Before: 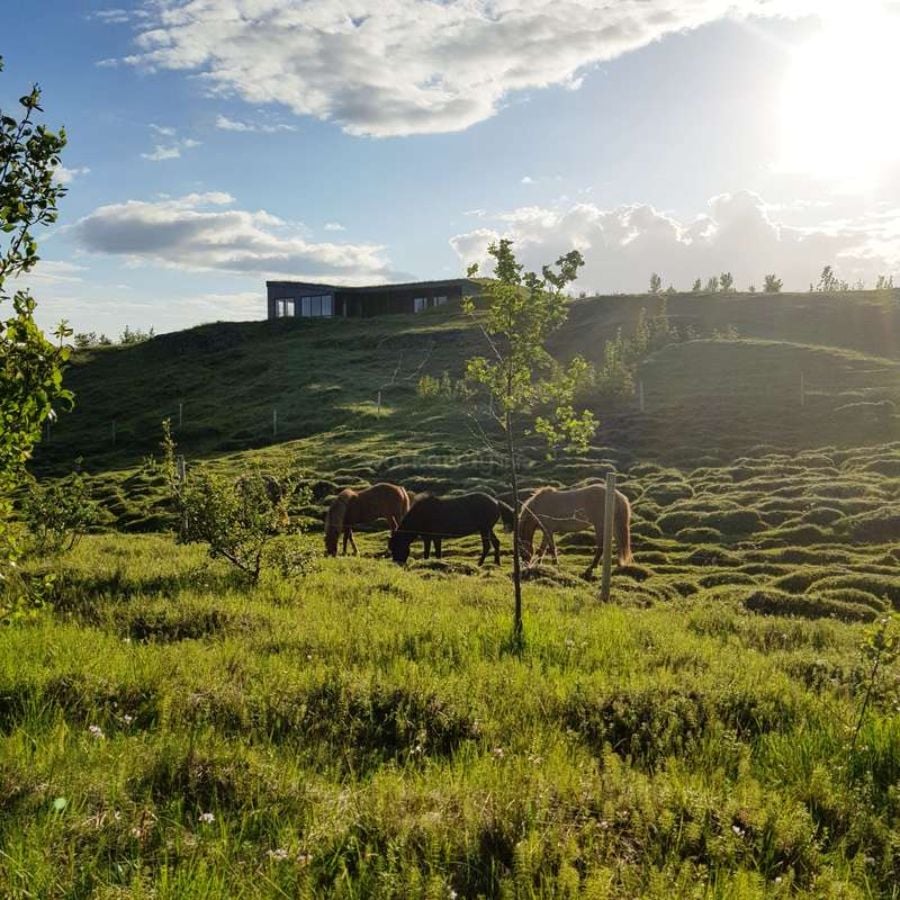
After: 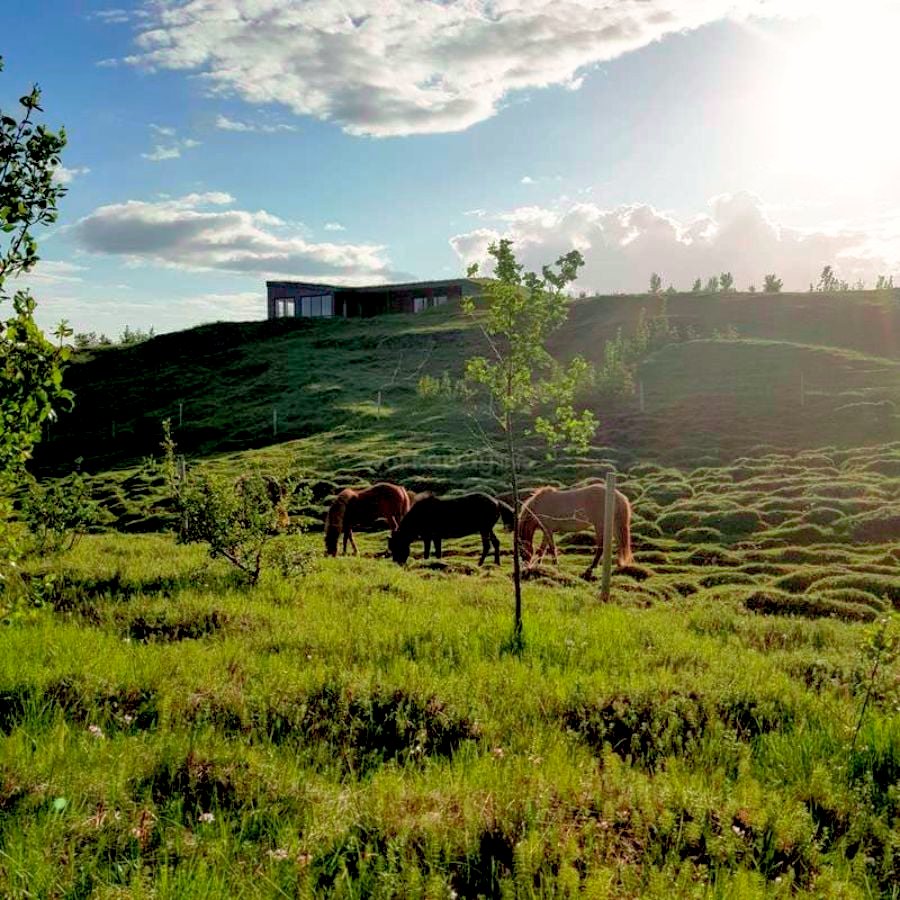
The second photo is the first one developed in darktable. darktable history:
tone curve: curves: ch0 [(0, 0) (0.045, 0.074) (0.883, 0.858) (1, 1)]; ch1 [(0, 0) (0.149, 0.074) (0.379, 0.327) (0.427, 0.401) (0.489, 0.479) (0.505, 0.515) (0.537, 0.573) (0.563, 0.599) (1, 1)]; ch2 [(0, 0) (0.307, 0.298) (0.388, 0.375) (0.443, 0.456) (0.485, 0.492) (1, 1)], color space Lab, independent channels, preserve colors none
base curve: curves: ch0 [(0.017, 0) (0.425, 0.441) (0.844, 0.933) (1, 1)], exposure shift 0.01, preserve colors none
